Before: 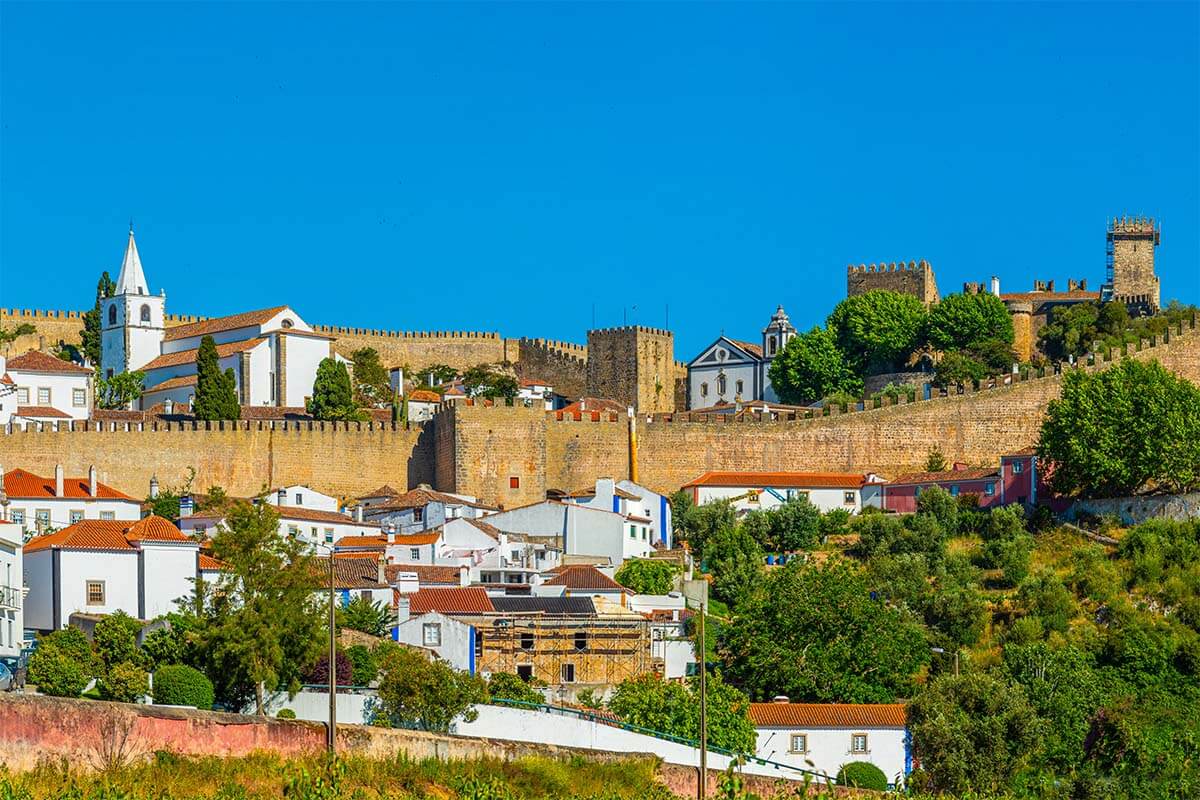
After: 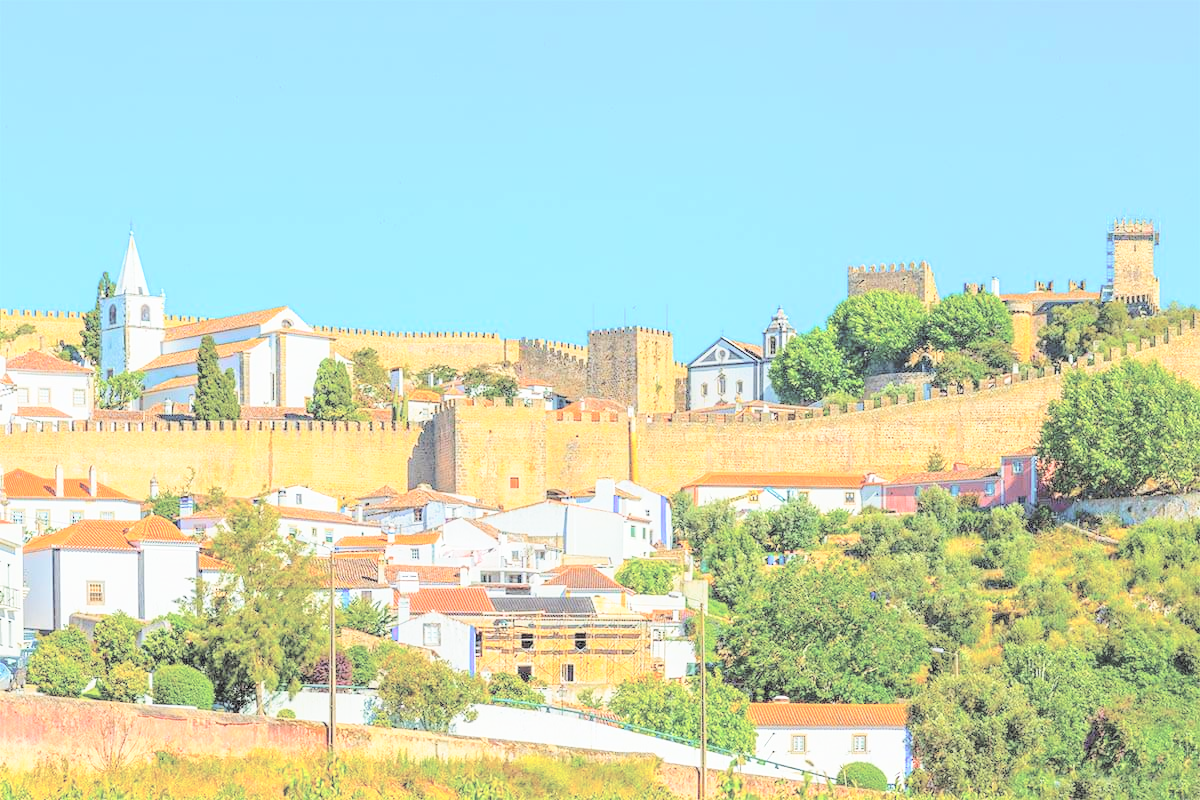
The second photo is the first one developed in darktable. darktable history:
tone curve: curves: ch0 [(0, 0) (0.003, 0.022) (0.011, 0.025) (0.025, 0.025) (0.044, 0.029) (0.069, 0.042) (0.1, 0.068) (0.136, 0.118) (0.177, 0.176) (0.224, 0.233) (0.277, 0.299) (0.335, 0.371) (0.399, 0.448) (0.468, 0.526) (0.543, 0.605) (0.623, 0.684) (0.709, 0.775) (0.801, 0.869) (0.898, 0.957) (1, 1)], preserve colors none
contrast brightness saturation: brightness 0.983
